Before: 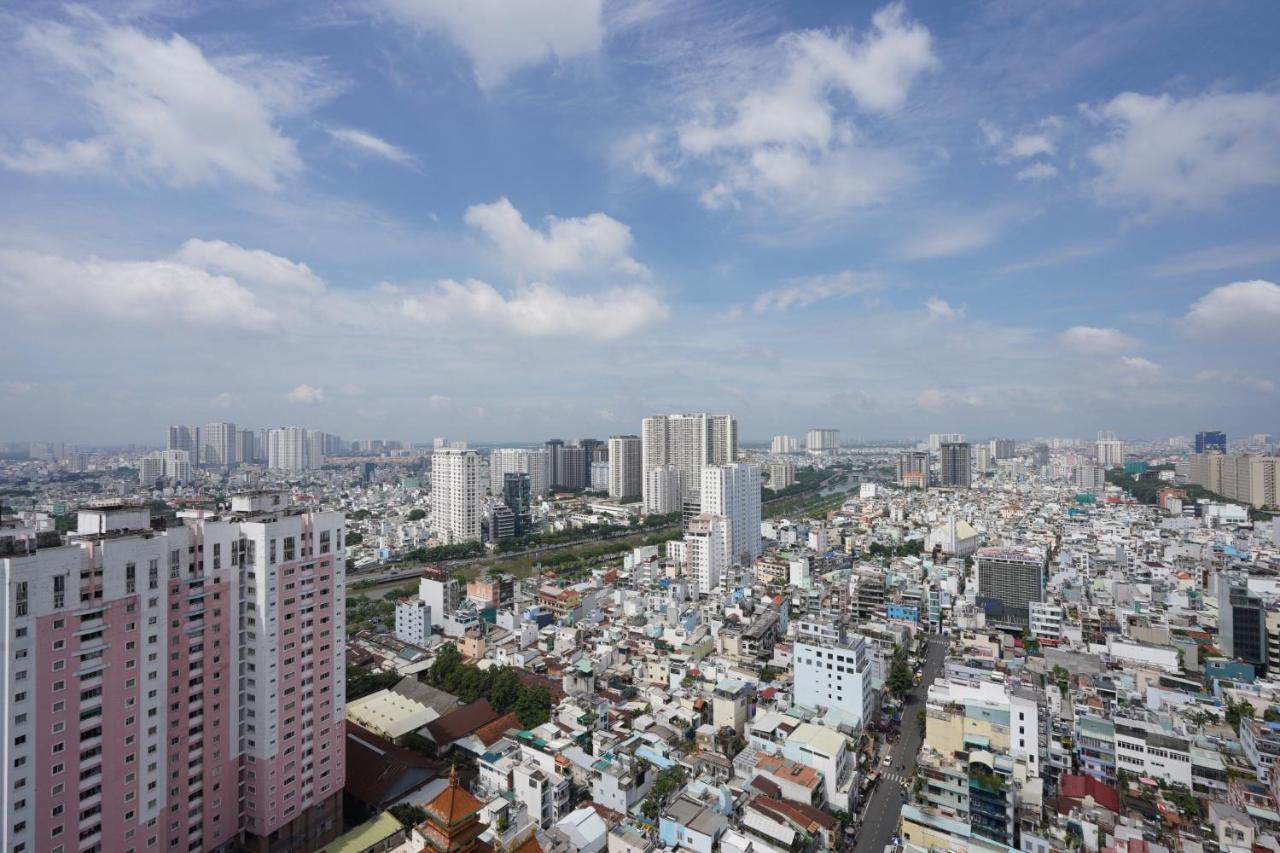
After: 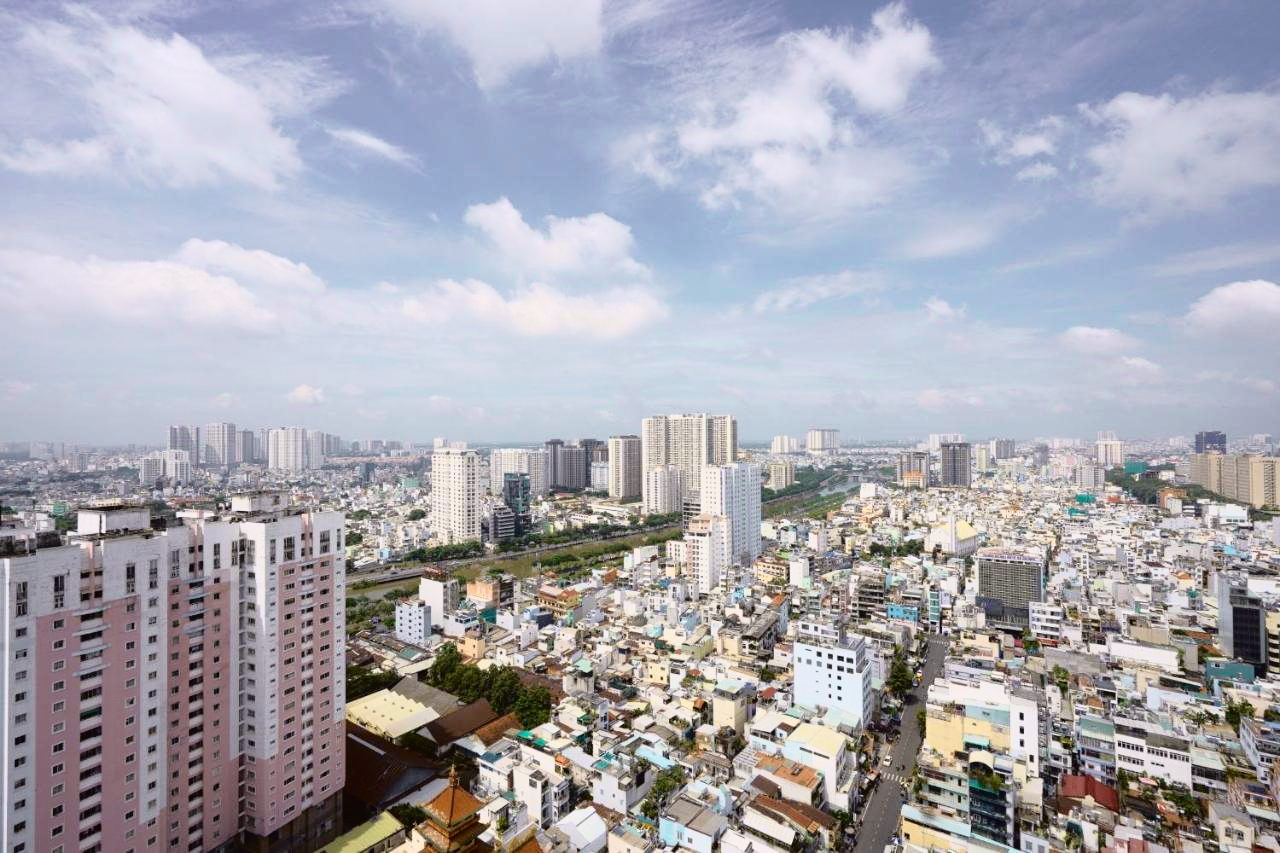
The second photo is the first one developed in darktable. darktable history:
tone curve: curves: ch0 [(0, 0.015) (0.091, 0.055) (0.184, 0.159) (0.304, 0.382) (0.492, 0.579) (0.628, 0.755) (0.832, 0.932) (0.984, 0.963)]; ch1 [(0, 0) (0.34, 0.235) (0.493, 0.5) (0.554, 0.56) (0.764, 0.815) (1, 1)]; ch2 [(0, 0) (0.44, 0.458) (0.476, 0.477) (0.542, 0.586) (0.674, 0.724) (1, 1)], color space Lab, independent channels, preserve colors none
